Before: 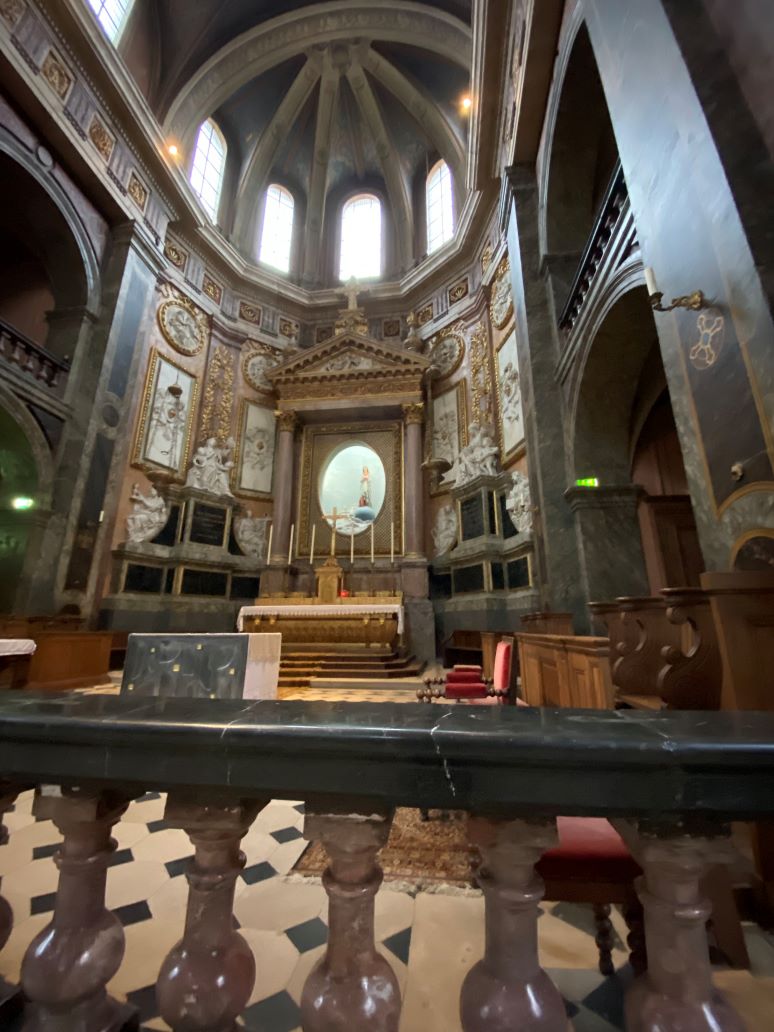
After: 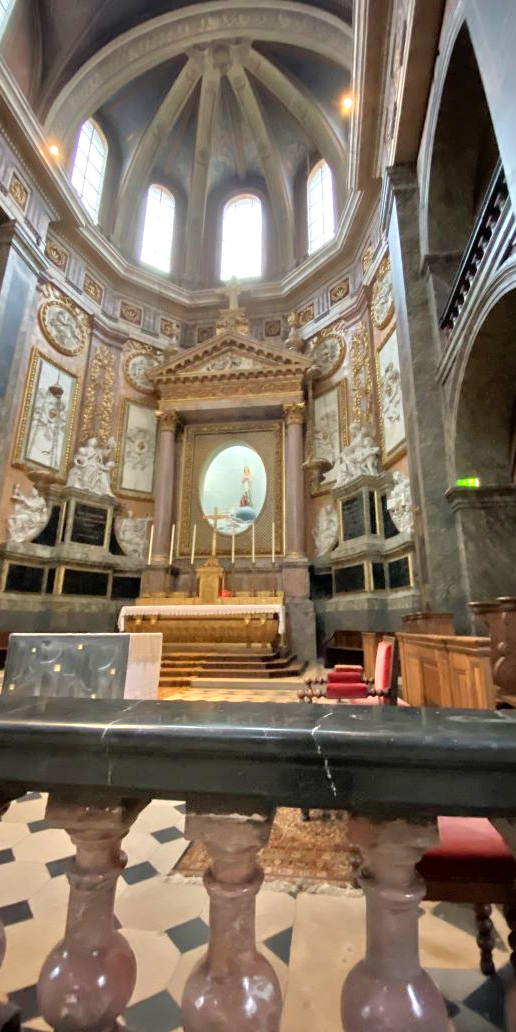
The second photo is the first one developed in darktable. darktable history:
crop and rotate: left 15.446%, right 17.836%
tone equalizer: -7 EV 0.15 EV, -6 EV 0.6 EV, -5 EV 1.15 EV, -4 EV 1.33 EV, -3 EV 1.15 EV, -2 EV 0.6 EV, -1 EV 0.15 EV, mask exposure compensation -0.5 EV
